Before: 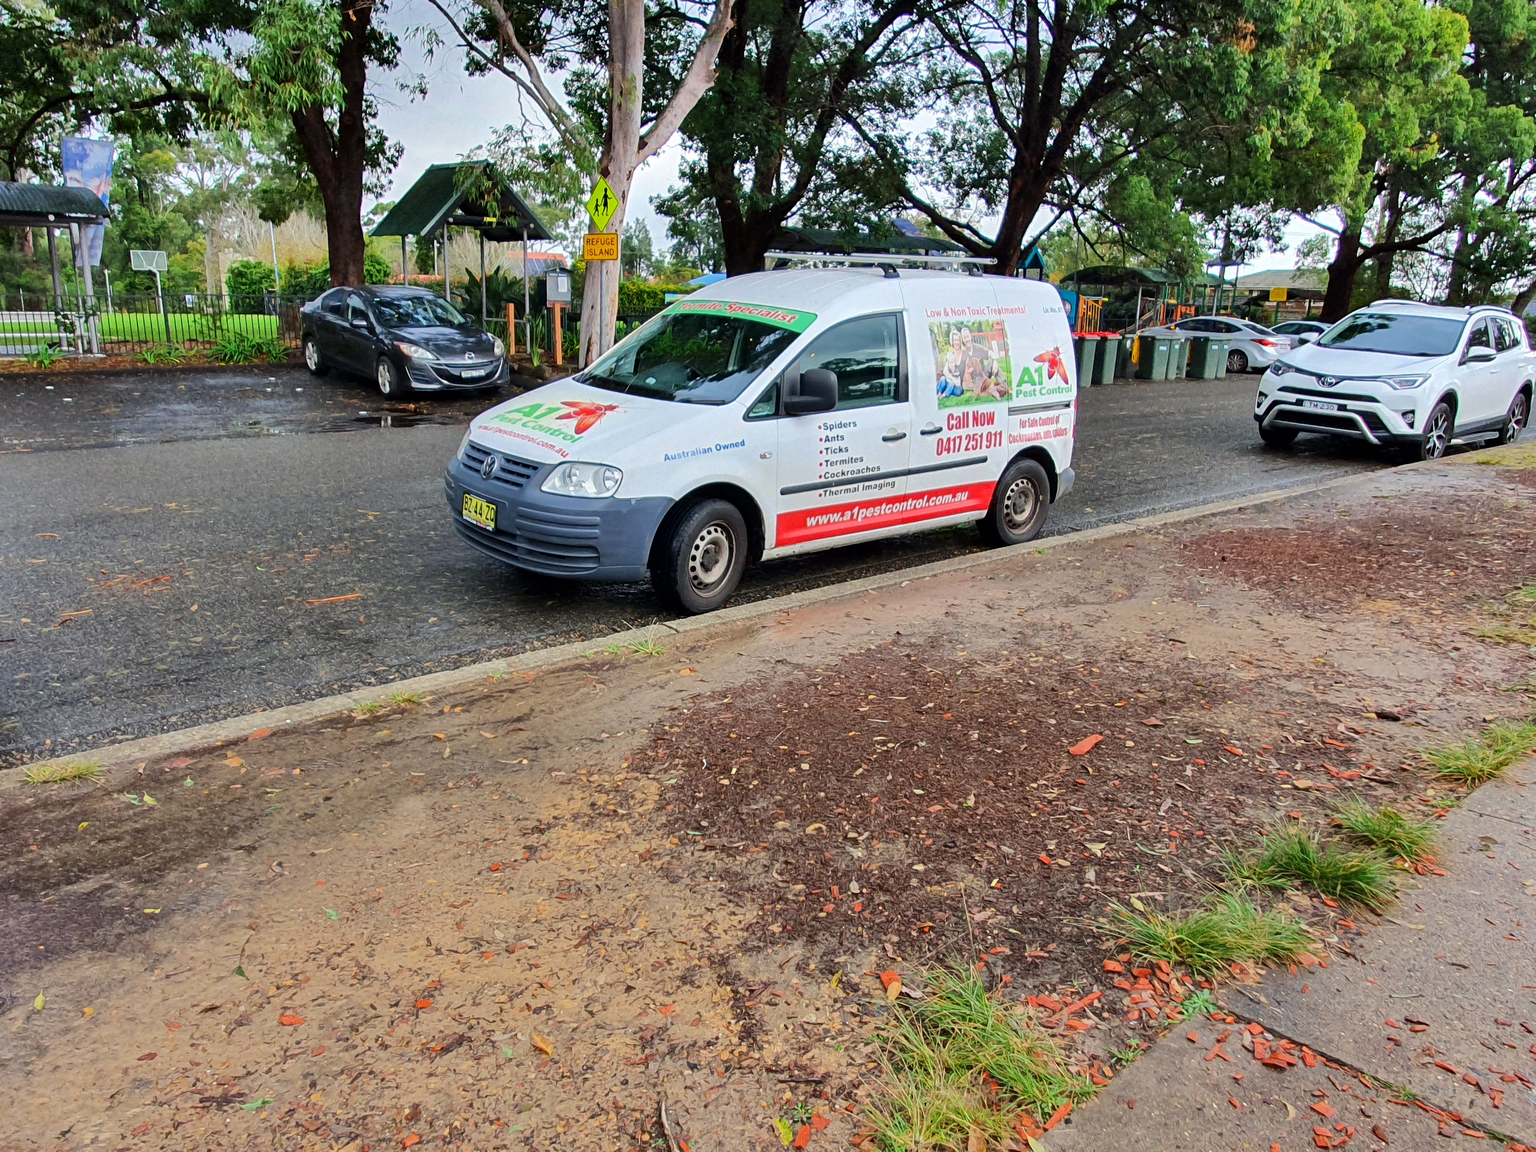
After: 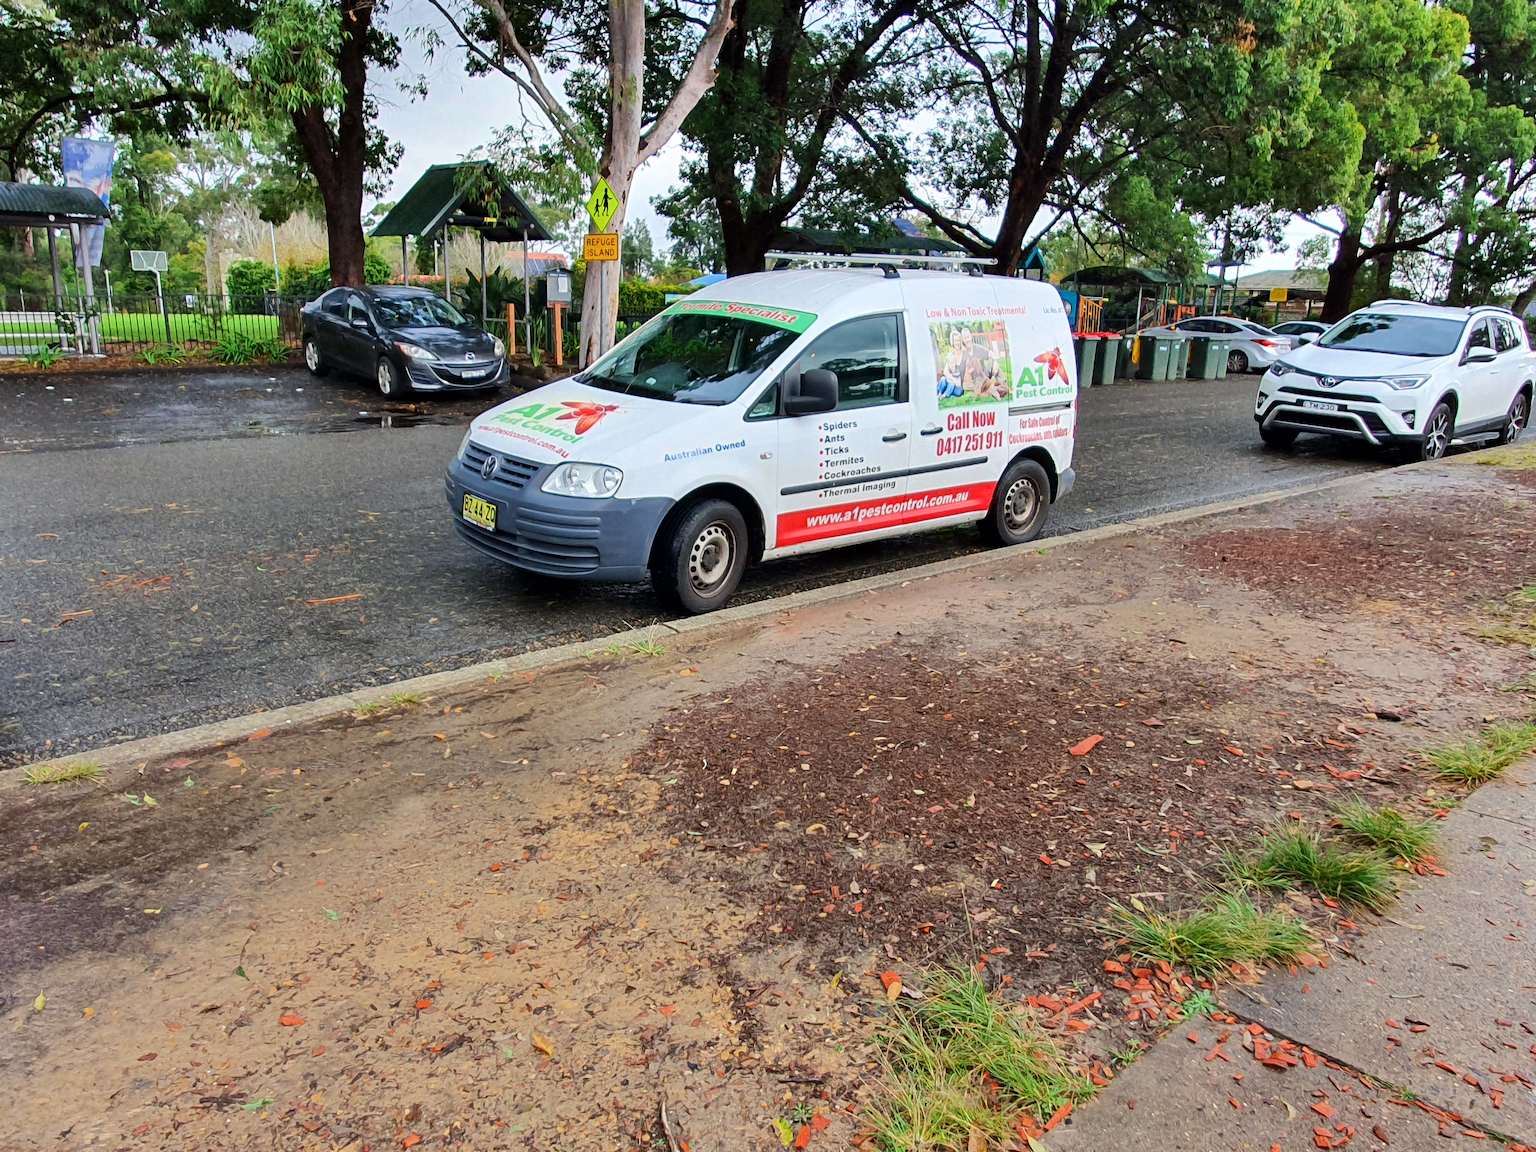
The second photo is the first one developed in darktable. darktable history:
shadows and highlights: shadows 0.884, highlights 41.6
